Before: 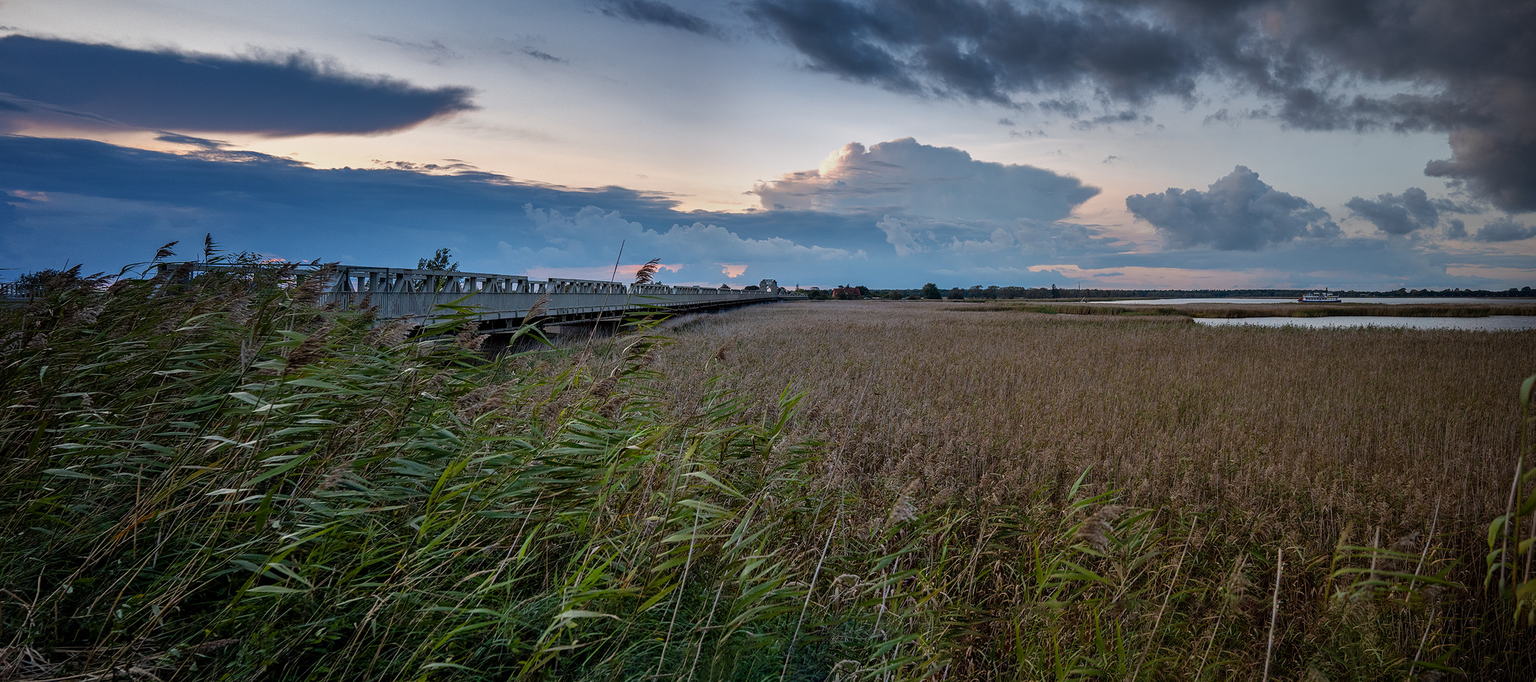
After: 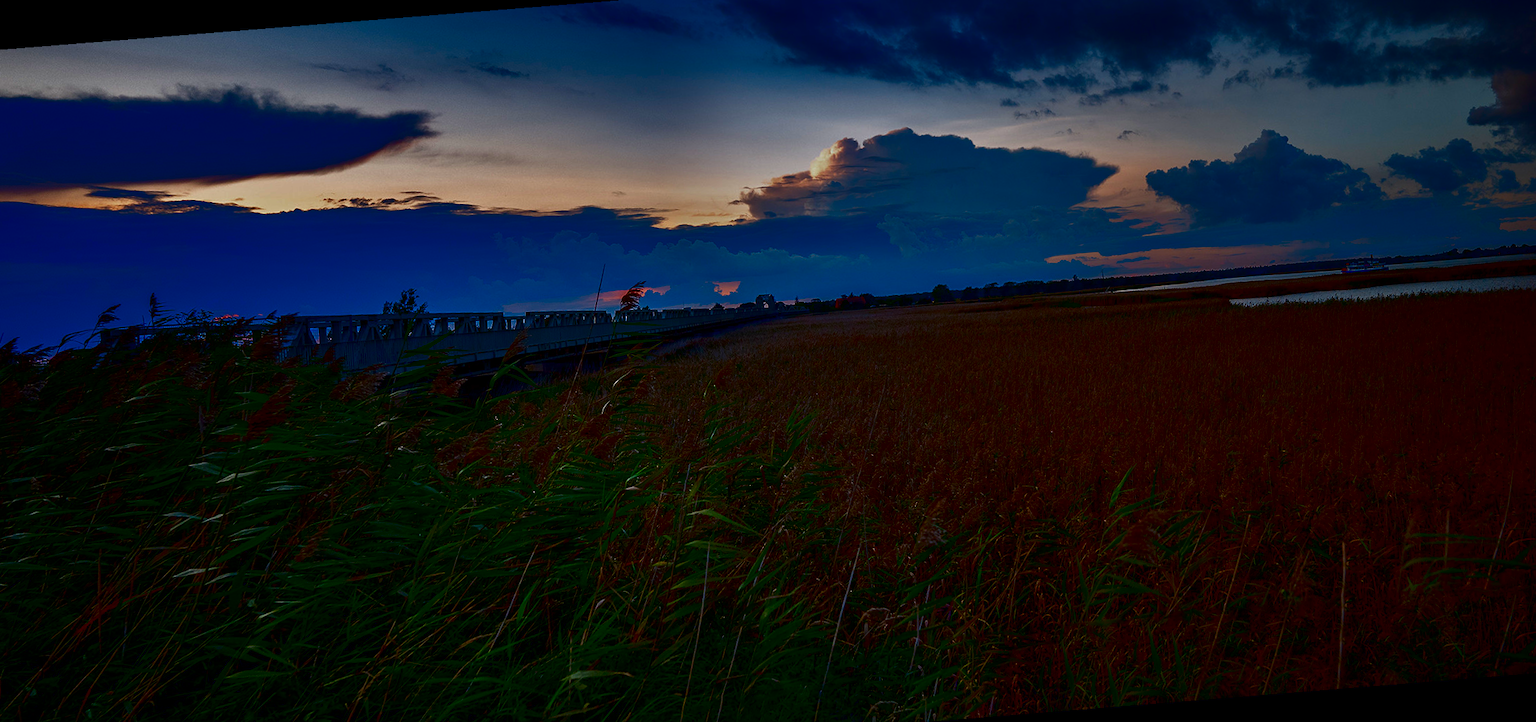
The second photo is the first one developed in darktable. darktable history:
contrast brightness saturation: brightness -1, saturation 1
rotate and perspective: rotation -4.57°, crop left 0.054, crop right 0.944, crop top 0.087, crop bottom 0.914
